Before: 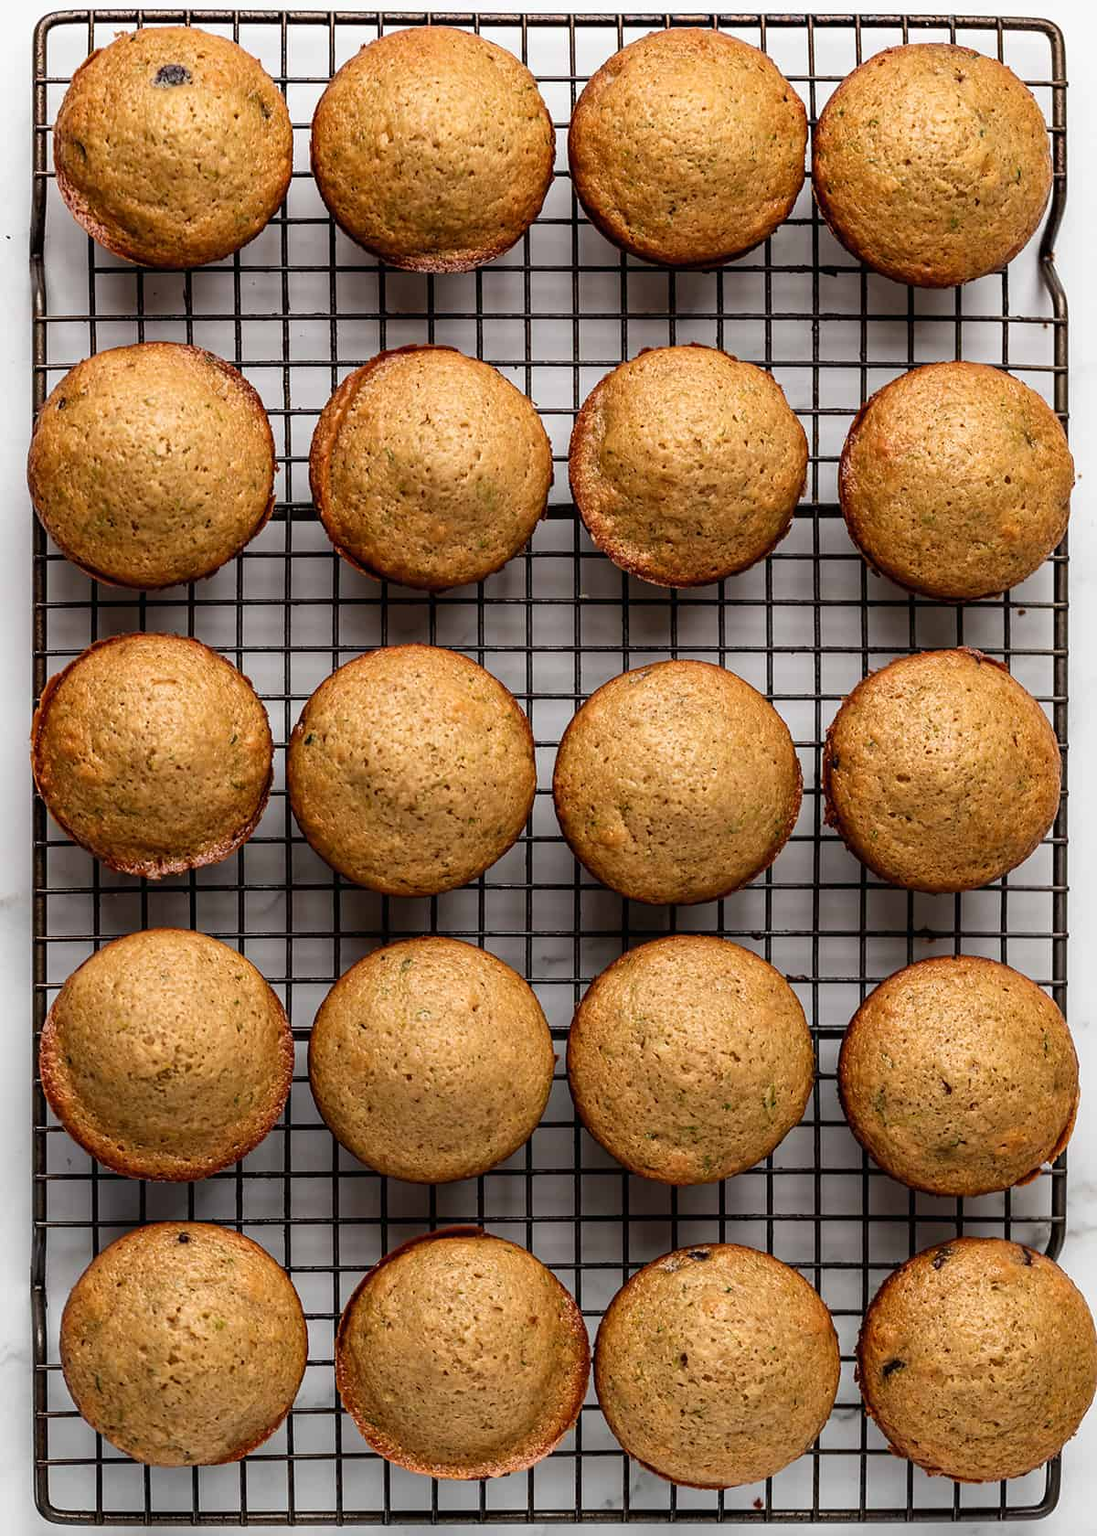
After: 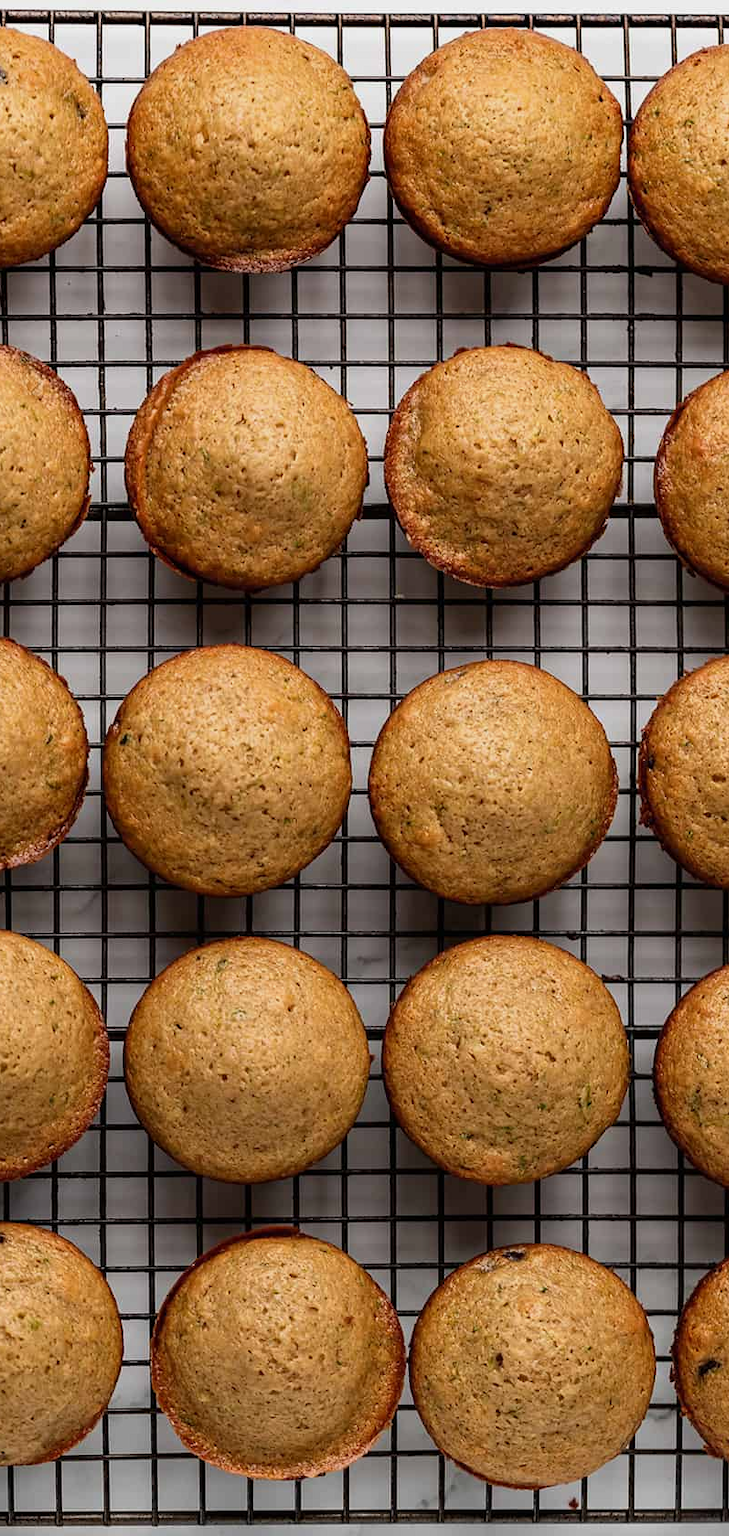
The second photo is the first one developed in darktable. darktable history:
crop: left 16.899%, right 16.556%
exposure: exposure -0.177 EV, compensate highlight preservation false
